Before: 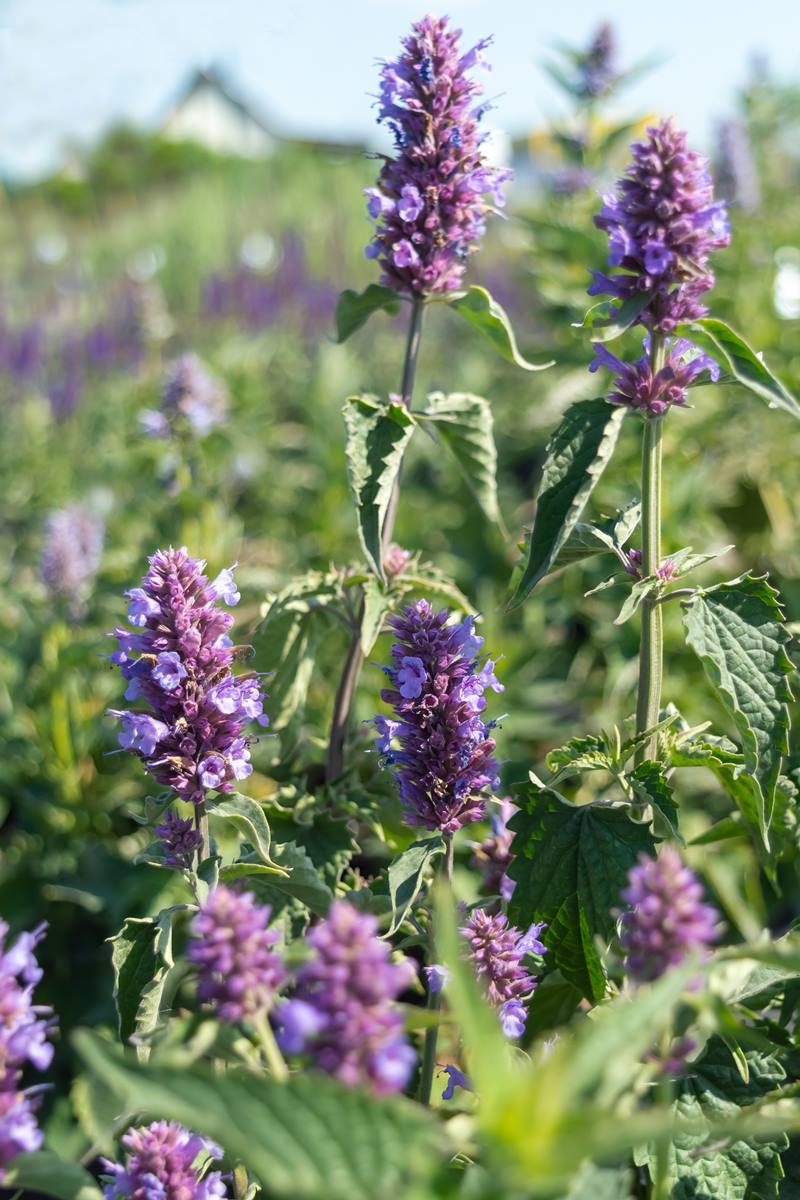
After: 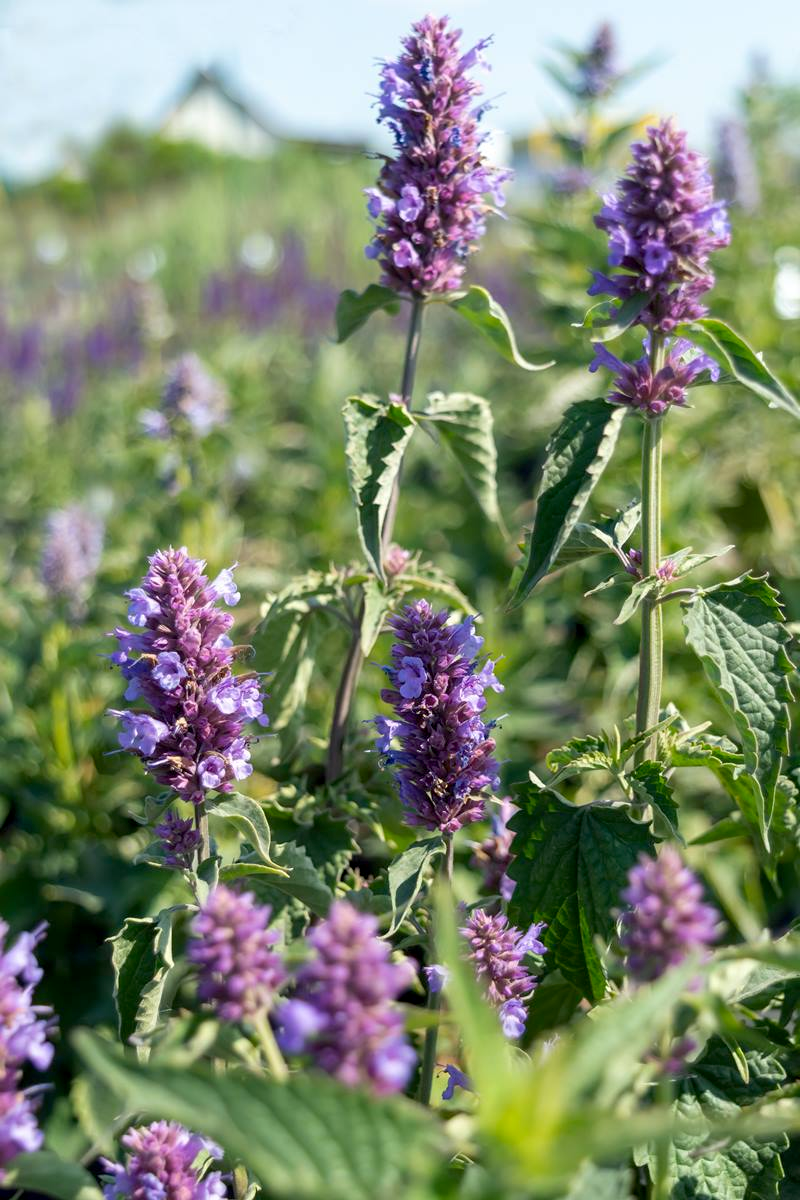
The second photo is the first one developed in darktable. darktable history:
exposure: black level correction 0.005, exposure 0.004 EV, compensate highlight preservation false
